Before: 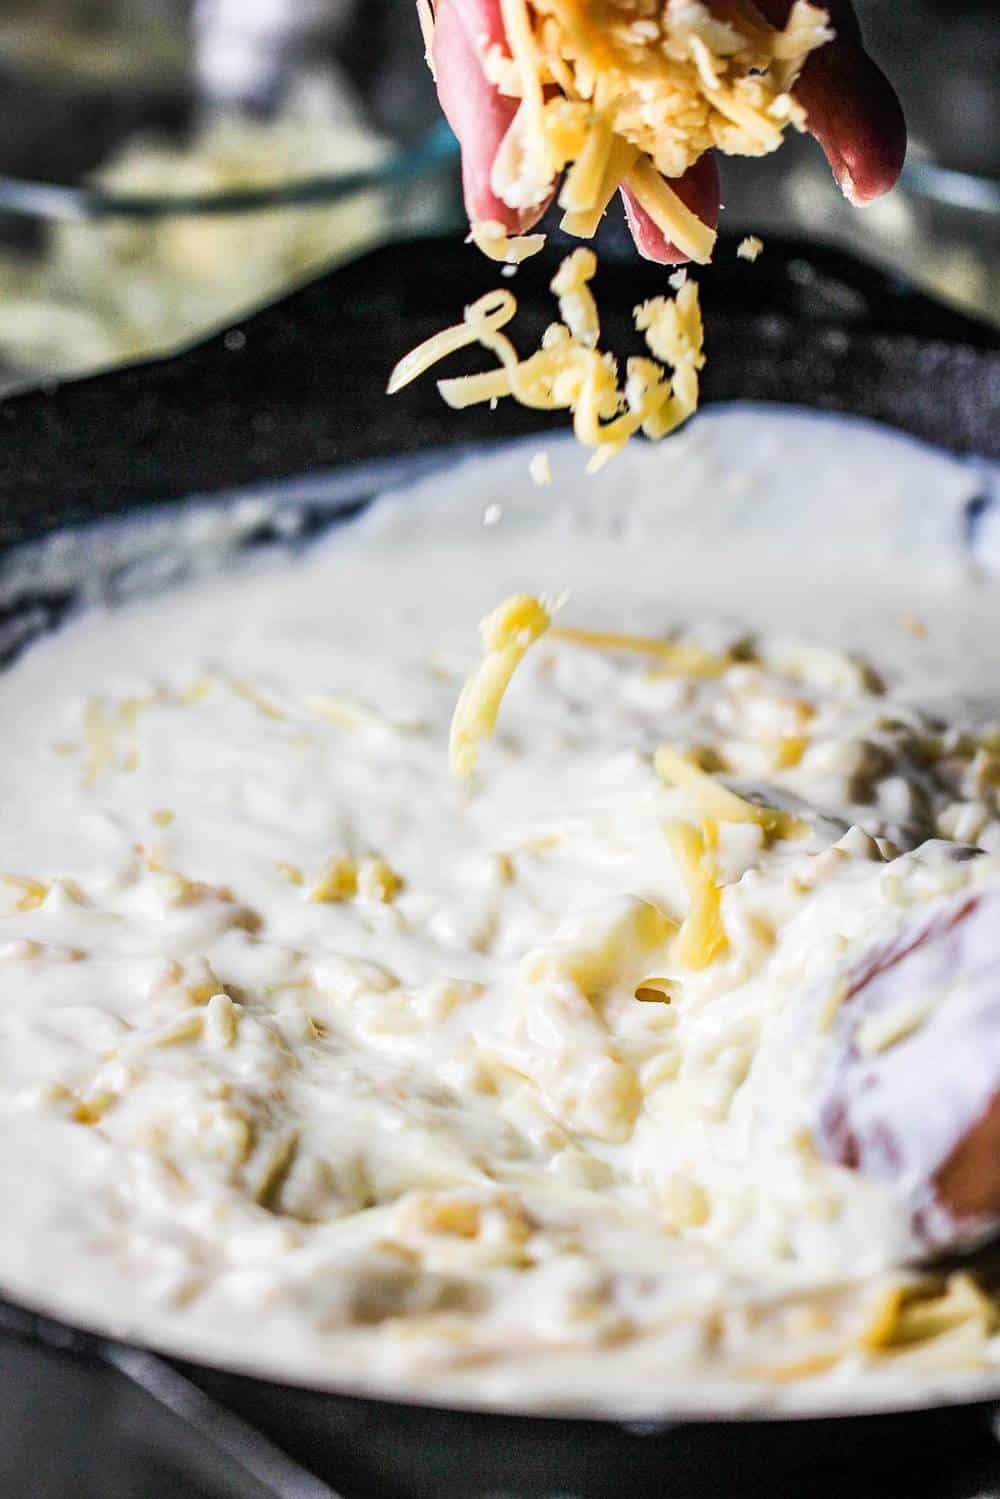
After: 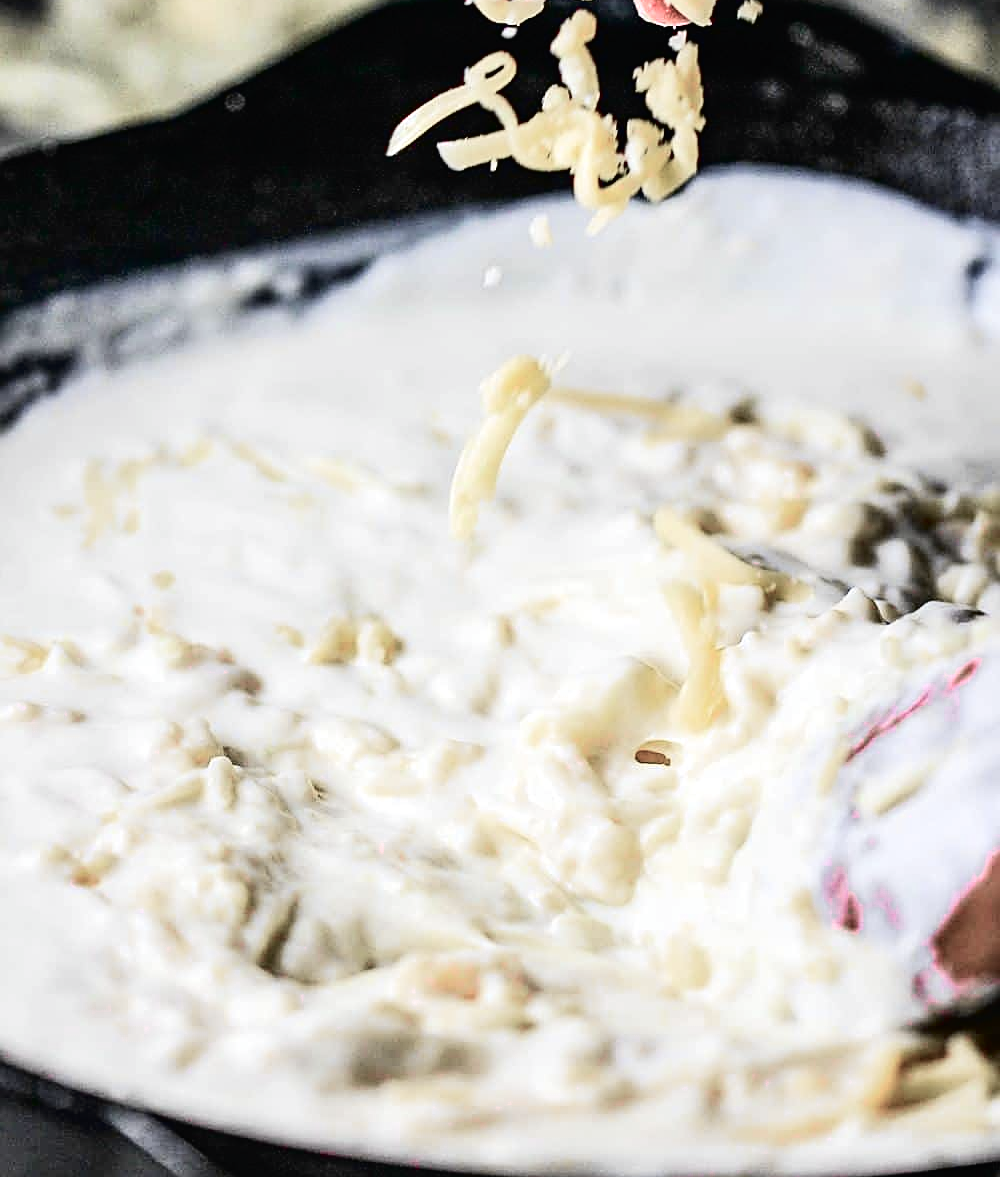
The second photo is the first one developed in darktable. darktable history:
crop and rotate: top 15.939%, bottom 5.491%
exposure: exposure 0.081 EV, compensate highlight preservation false
sharpen: on, module defaults
color zones: curves: ch0 [(0, 0.6) (0.129, 0.508) (0.193, 0.483) (0.429, 0.5) (0.571, 0.5) (0.714, 0.5) (0.857, 0.5) (1, 0.6)]; ch1 [(0, 0.481) (0.112, 0.245) (0.213, 0.223) (0.429, 0.233) (0.571, 0.231) (0.683, 0.242) (0.857, 0.296) (1, 0.481)]
tone curve: curves: ch0 [(0, 0.01) (0.133, 0.057) (0.338, 0.327) (0.494, 0.55) (0.726, 0.807) (1, 1)]; ch1 [(0, 0) (0.346, 0.324) (0.45, 0.431) (0.5, 0.5) (0.522, 0.517) (0.543, 0.578) (1, 1)]; ch2 [(0, 0) (0.44, 0.424) (0.501, 0.499) (0.564, 0.611) (0.622, 0.667) (0.707, 0.746) (1, 1)], color space Lab, independent channels, preserve colors none
